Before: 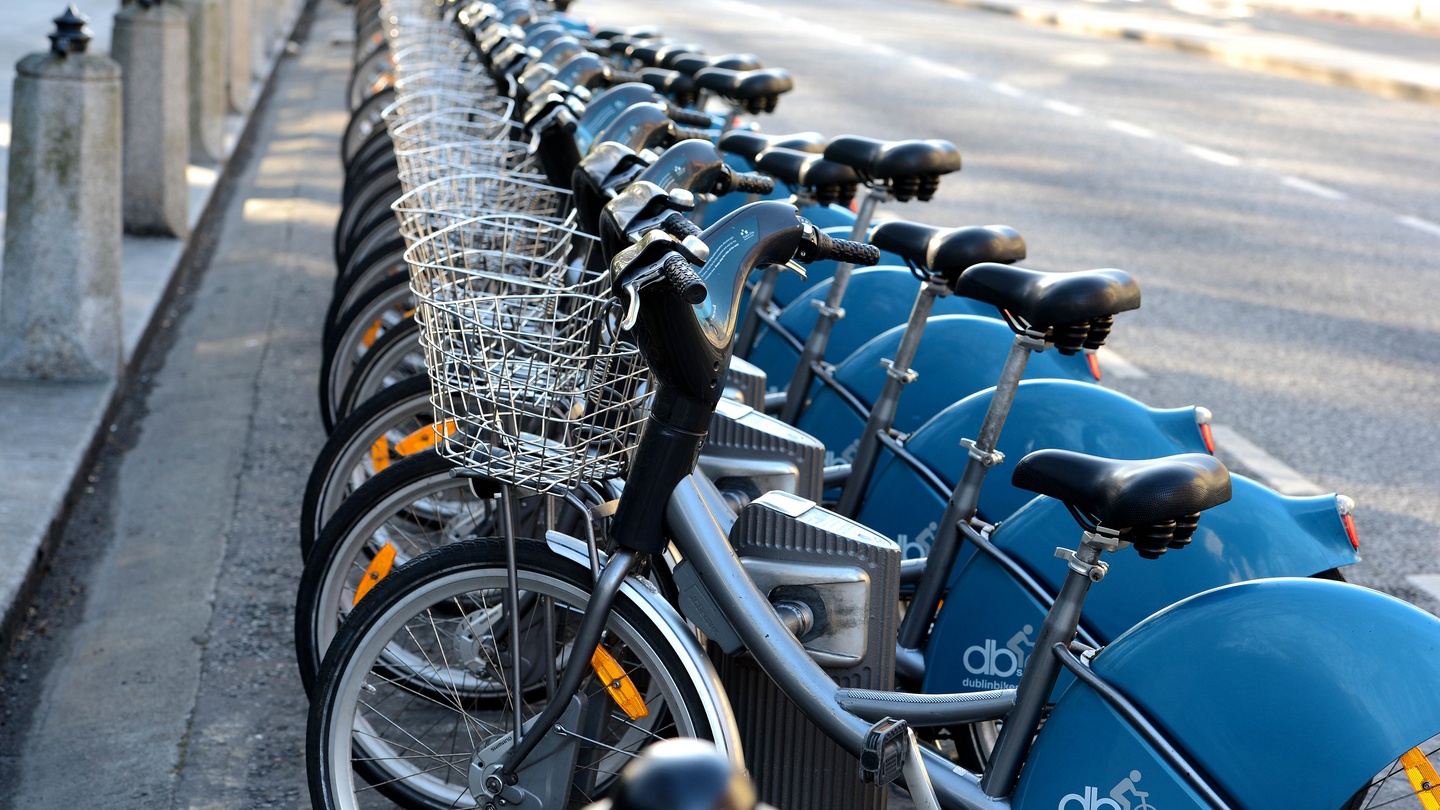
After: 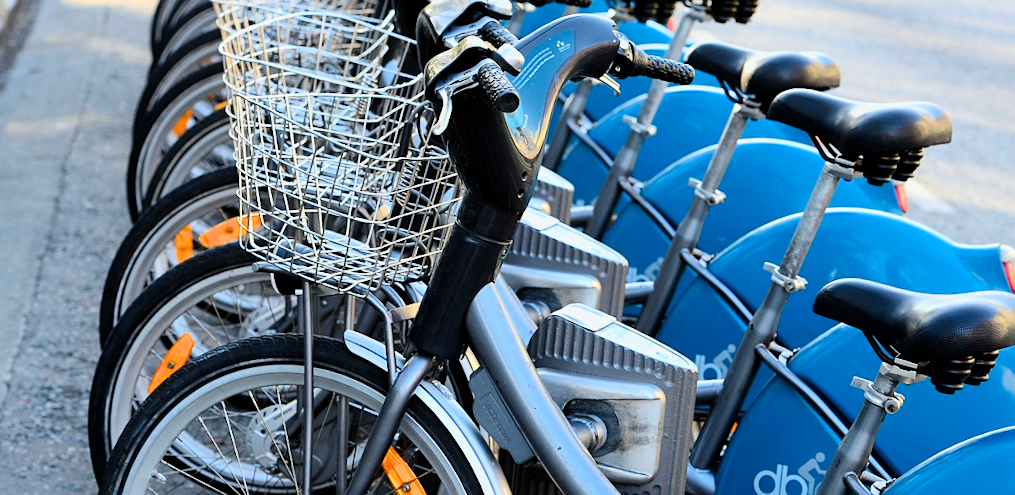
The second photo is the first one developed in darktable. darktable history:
white balance: red 0.986, blue 1.01
filmic rgb: black relative exposure -7.65 EV, white relative exposure 4.56 EV, hardness 3.61, color science v6 (2022)
crop and rotate: angle -3.37°, left 9.79%, top 20.73%, right 12.42%, bottom 11.82%
sharpen: amount 0.2
exposure: black level correction 0, exposure 1.2 EV, compensate highlight preservation false
contrast brightness saturation: contrast 0.04, saturation 0.16
